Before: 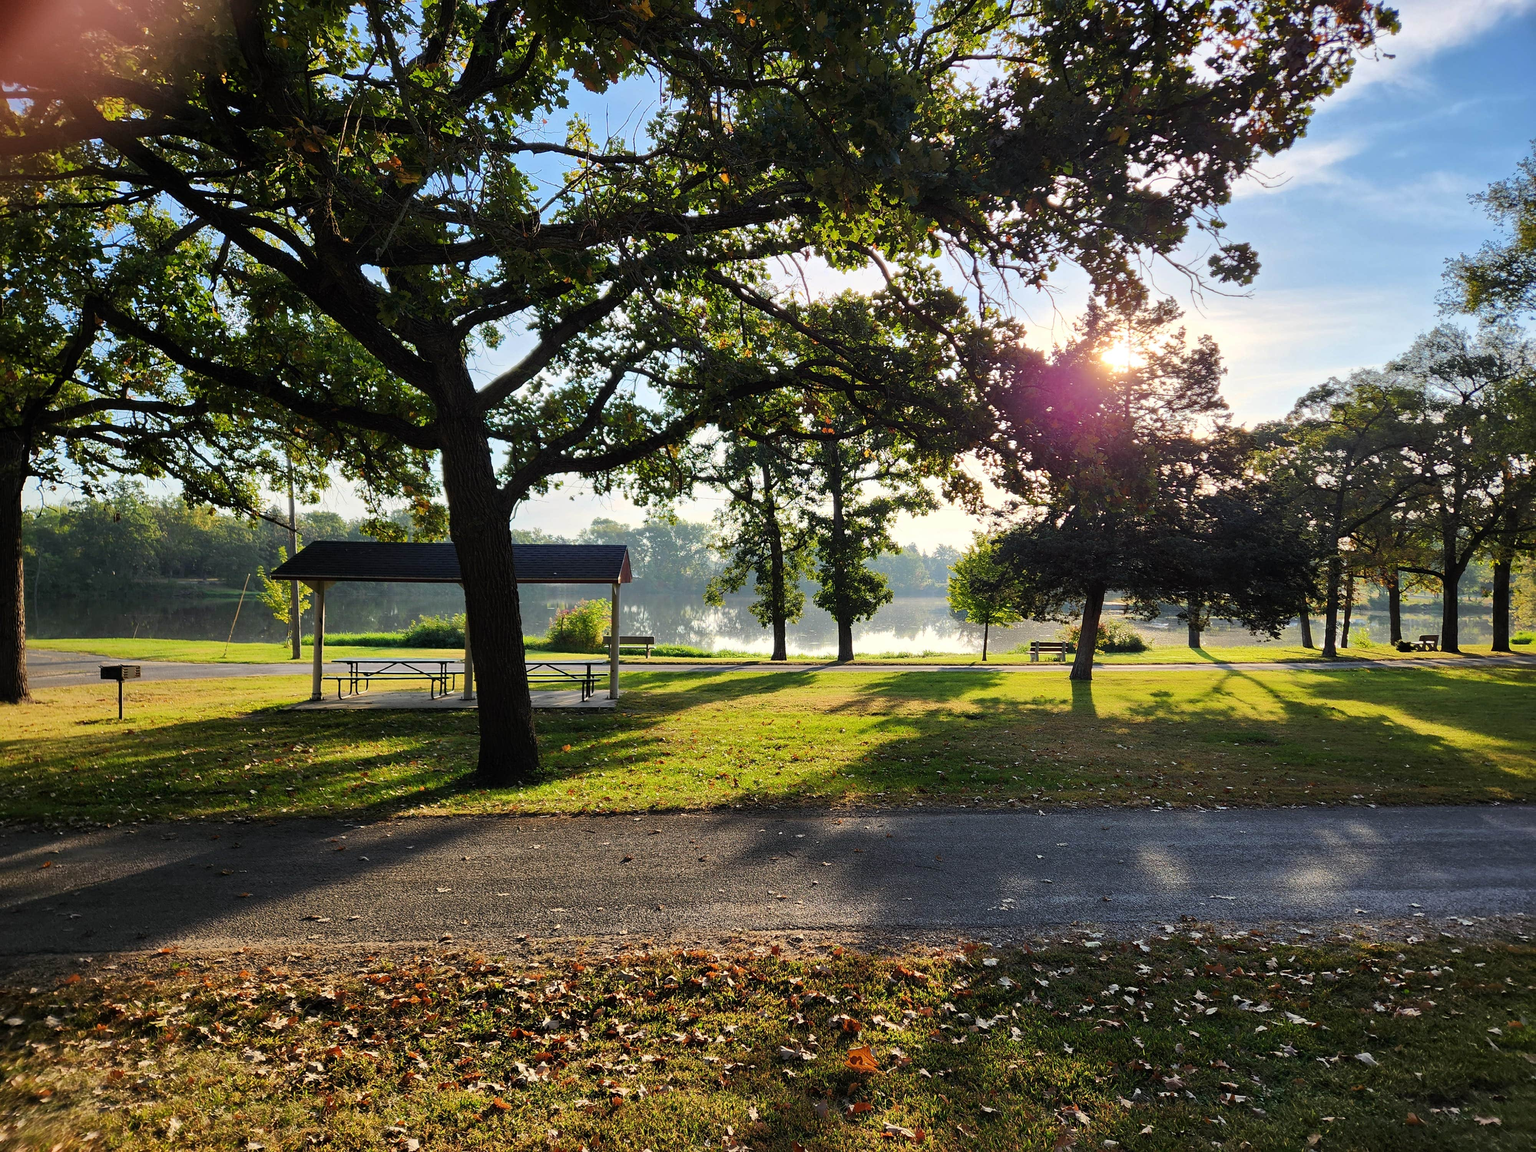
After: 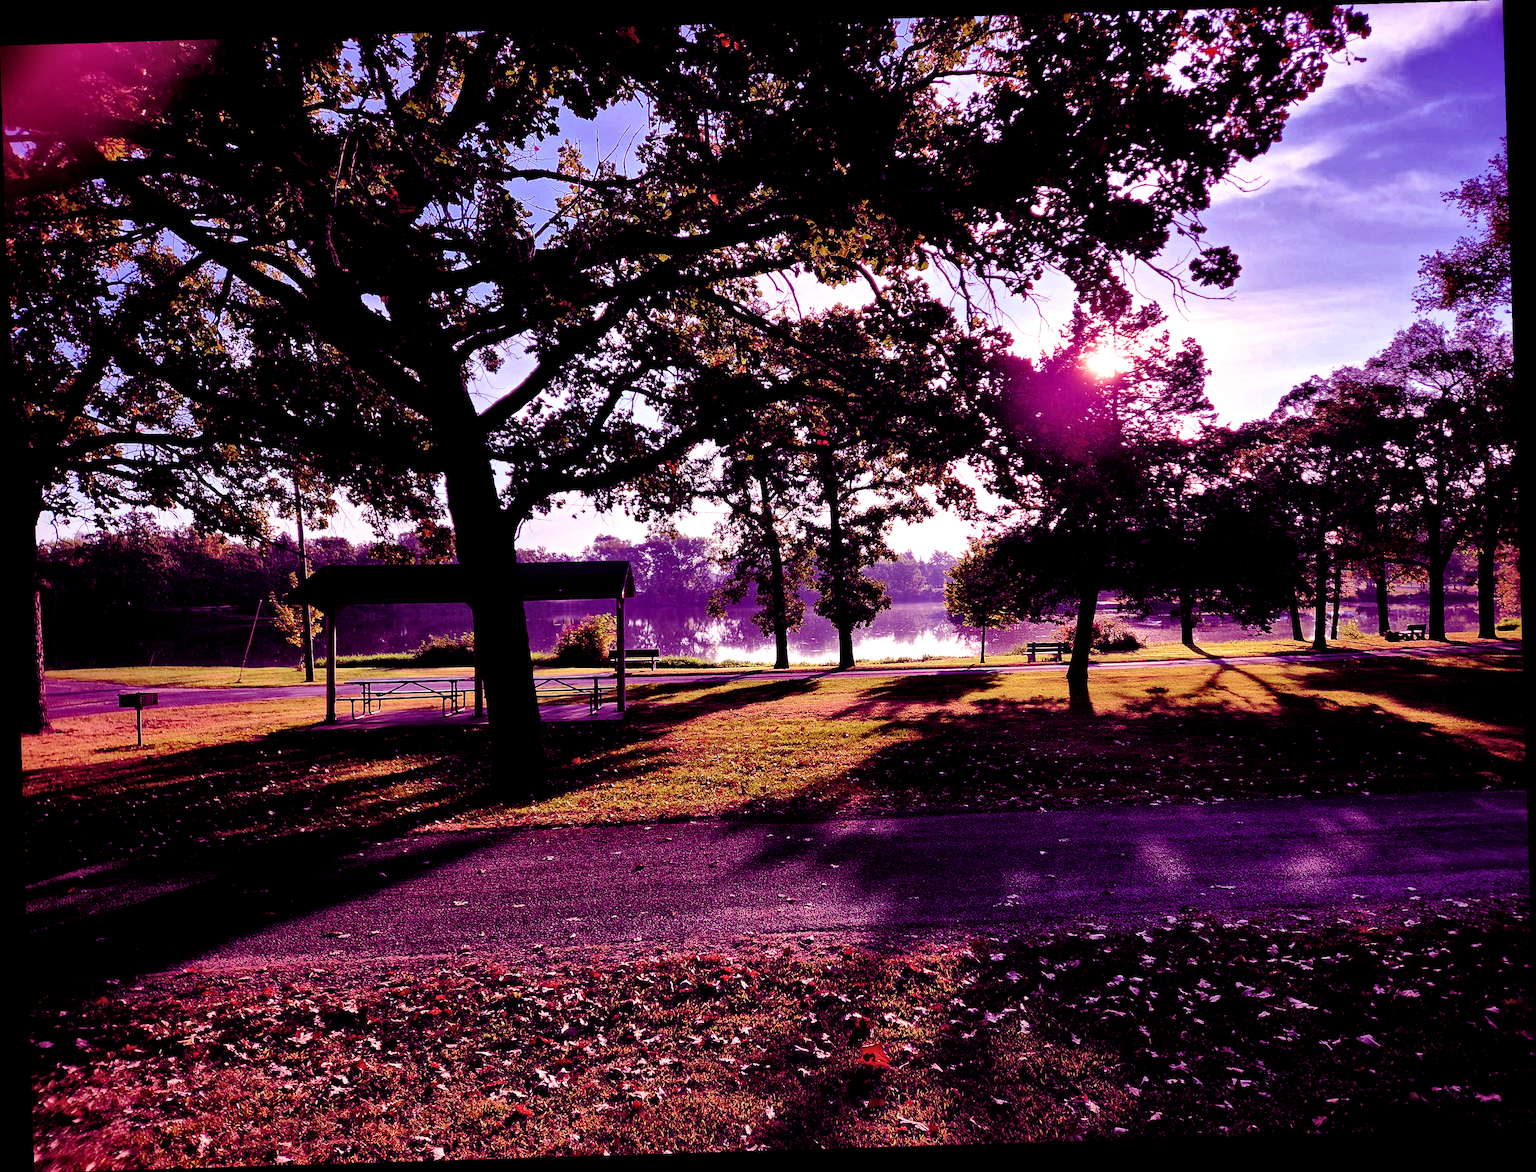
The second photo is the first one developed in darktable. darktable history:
color balance: mode lift, gamma, gain (sRGB), lift [1, 1, 0.101, 1]
local contrast: mode bilateral grid, contrast 20, coarseness 50, detail 132%, midtone range 0.2
filmic rgb: black relative exposure -3.57 EV, white relative exposure 2.29 EV, hardness 3.41
rotate and perspective: rotation -1.75°, automatic cropping off
